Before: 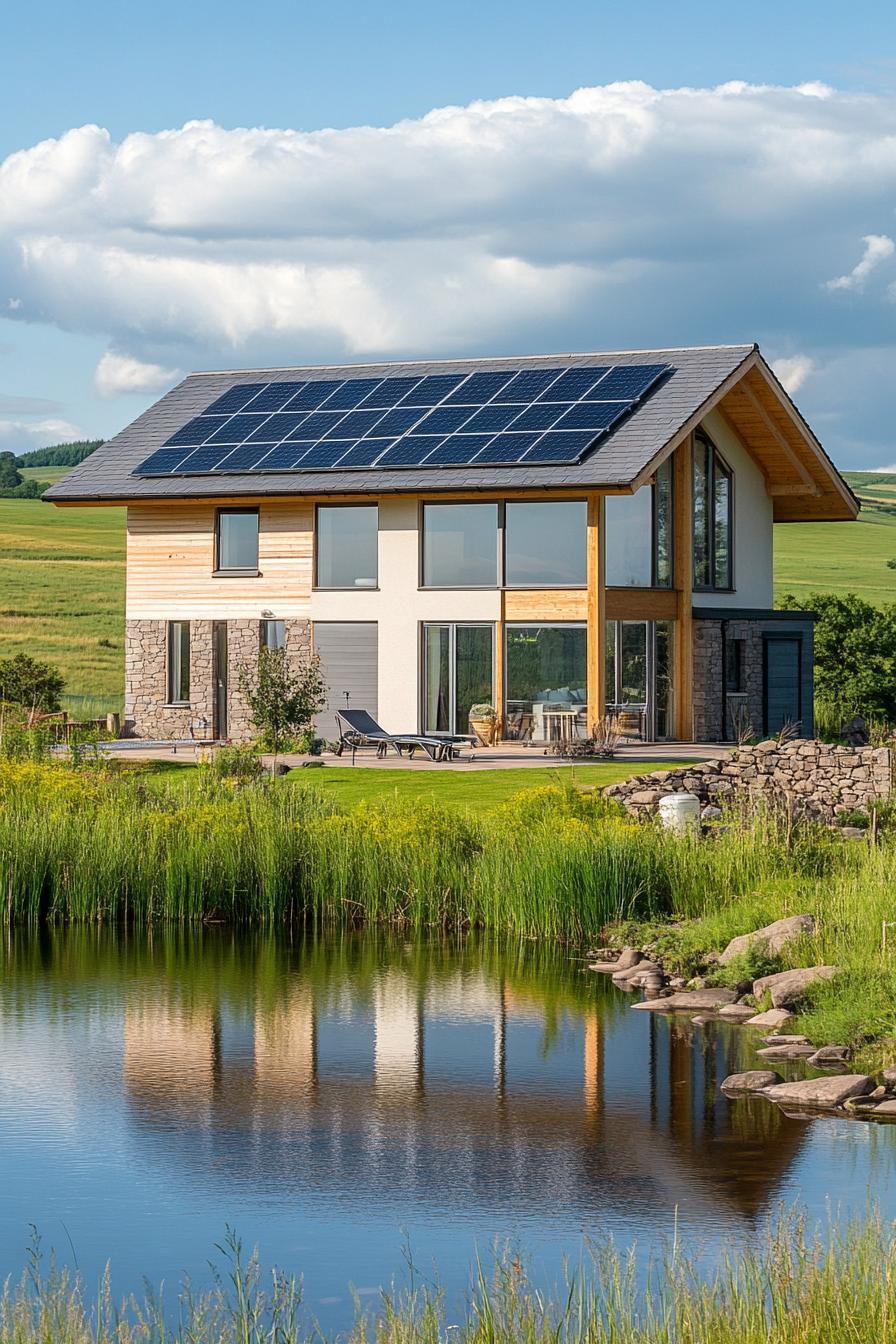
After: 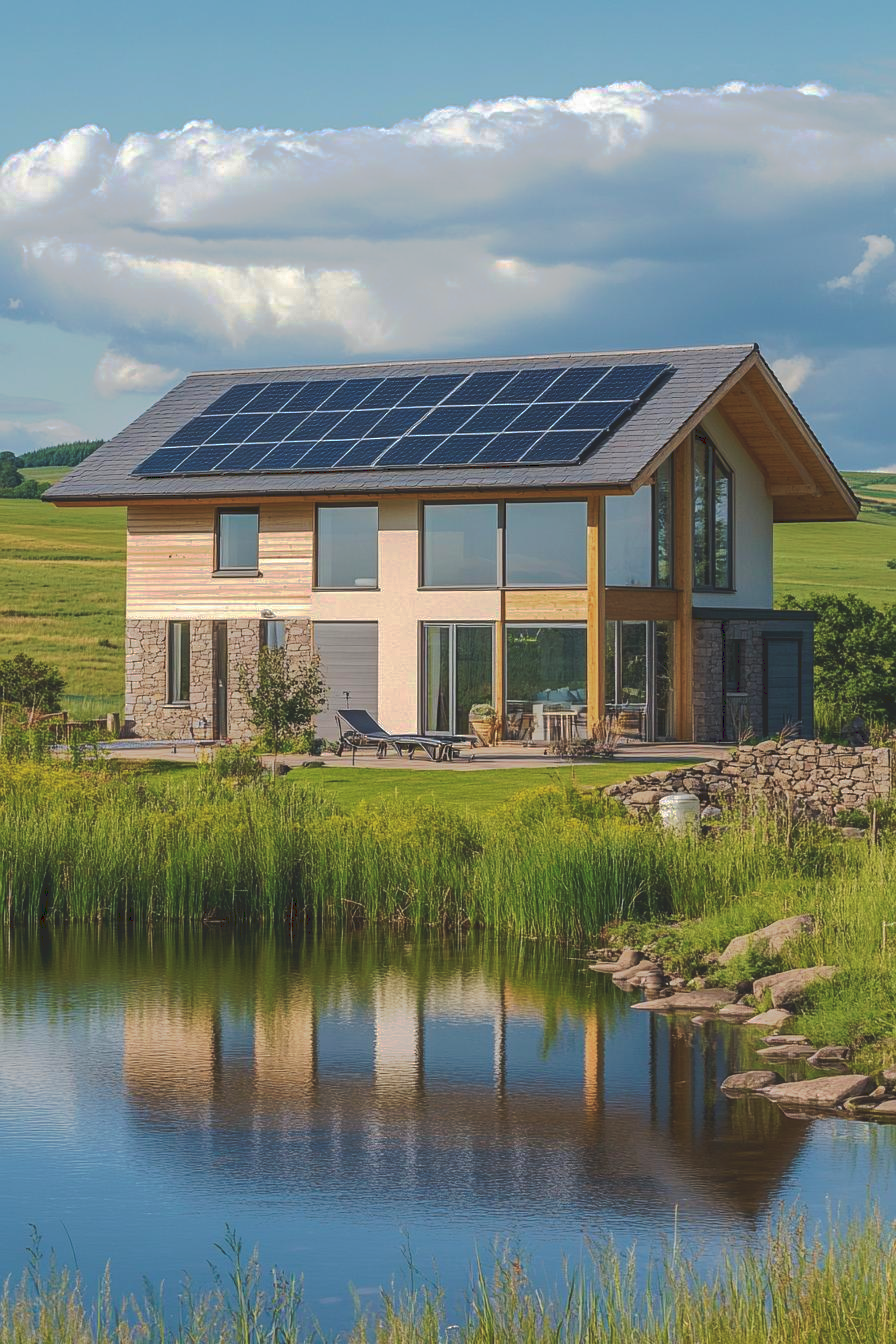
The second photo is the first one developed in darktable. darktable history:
velvia: strength 28.91%
tone curve: curves: ch0 [(0, 0) (0.003, 0.149) (0.011, 0.152) (0.025, 0.154) (0.044, 0.164) (0.069, 0.179) (0.1, 0.194) (0.136, 0.211) (0.177, 0.232) (0.224, 0.258) (0.277, 0.289) (0.335, 0.326) (0.399, 0.371) (0.468, 0.438) (0.543, 0.504) (0.623, 0.569) (0.709, 0.642) (0.801, 0.716) (0.898, 0.775) (1, 1)], preserve colors none
